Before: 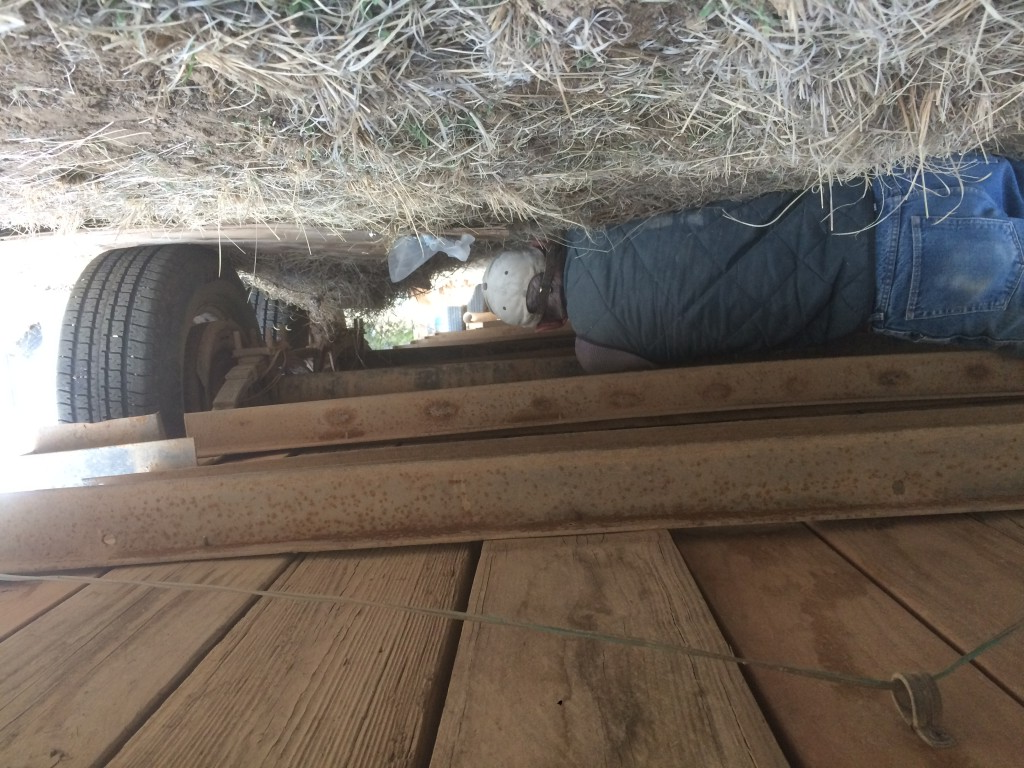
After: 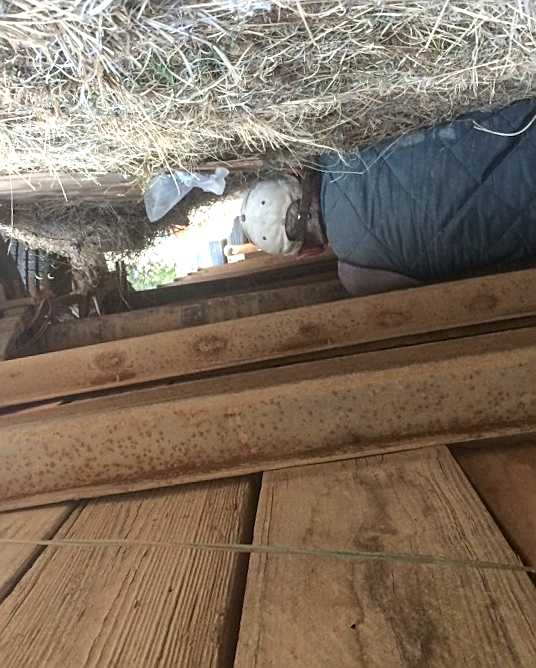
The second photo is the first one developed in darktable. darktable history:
contrast brightness saturation: contrast 0.08, saturation 0.2
exposure: black level correction 0.001, exposure 0.5 EV, compensate exposure bias true, compensate highlight preservation false
local contrast: on, module defaults
rotate and perspective: rotation -4.86°, automatic cropping off
crop and rotate: angle 0.02°, left 24.353%, top 13.219%, right 26.156%, bottom 8.224%
sharpen: on, module defaults
